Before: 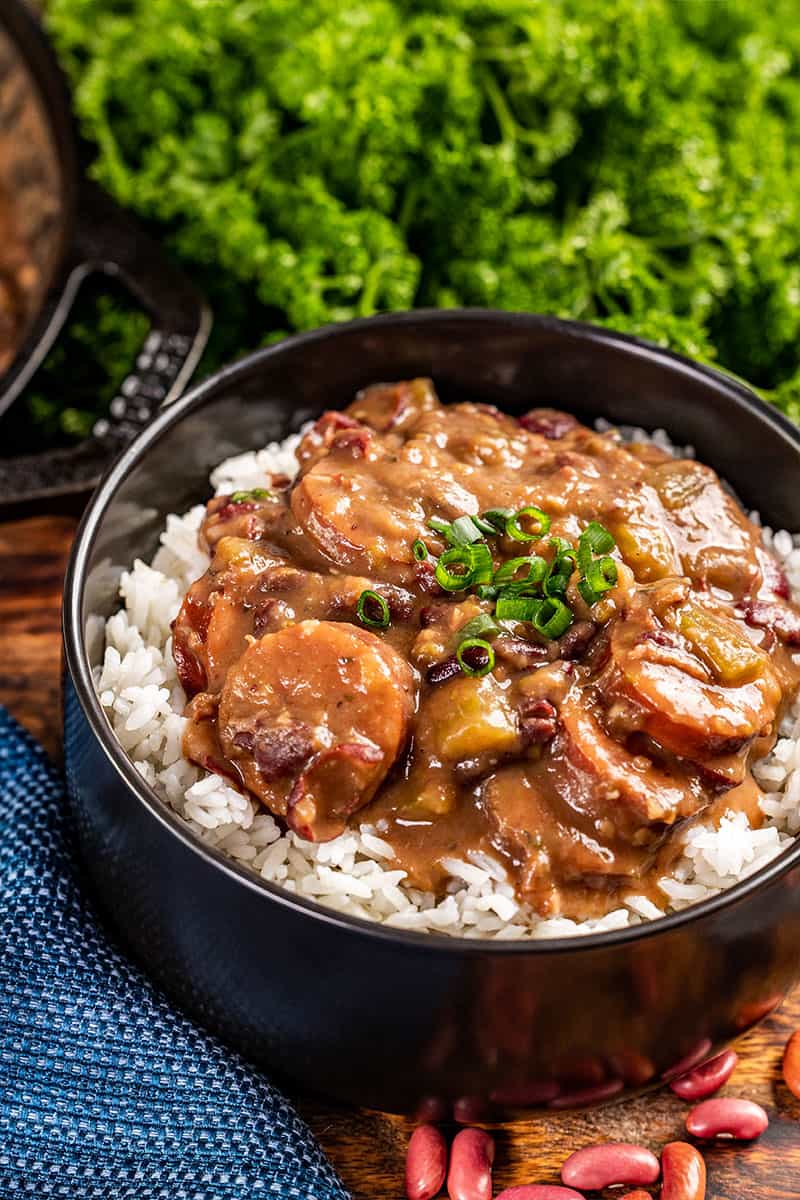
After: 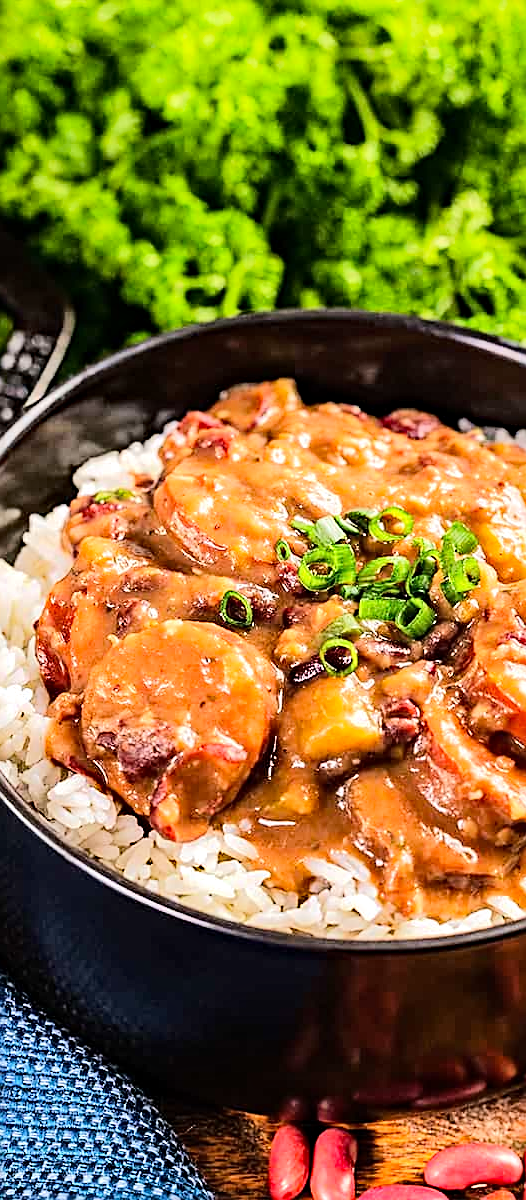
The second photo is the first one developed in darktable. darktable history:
tone equalizer: -7 EV 0.161 EV, -6 EV 0.614 EV, -5 EV 1.16 EV, -4 EV 1.34 EV, -3 EV 1.16 EV, -2 EV 0.6 EV, -1 EV 0.159 EV, edges refinement/feathering 500, mask exposure compensation -1.57 EV, preserve details no
haze removal: strength 0.393, distance 0.222, adaptive false
sharpen: on, module defaults
crop: left 17.21%, right 16.981%
